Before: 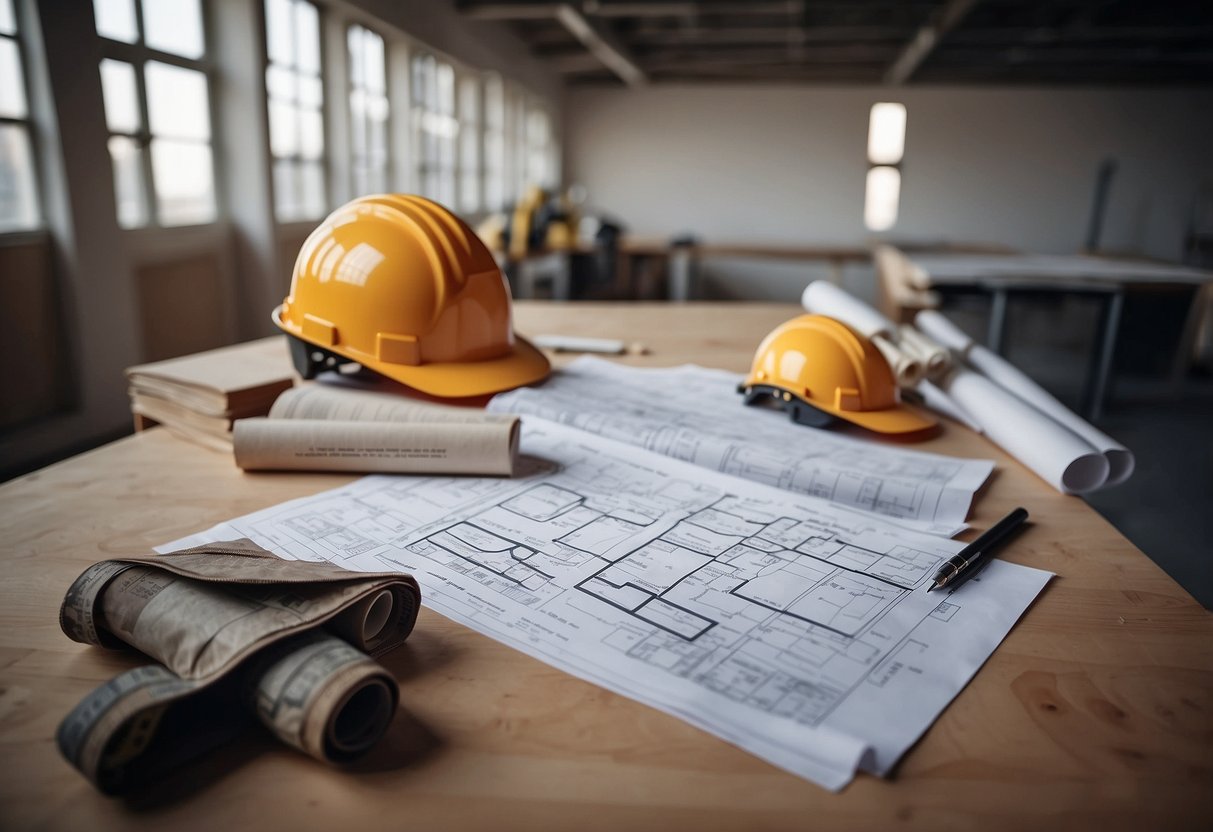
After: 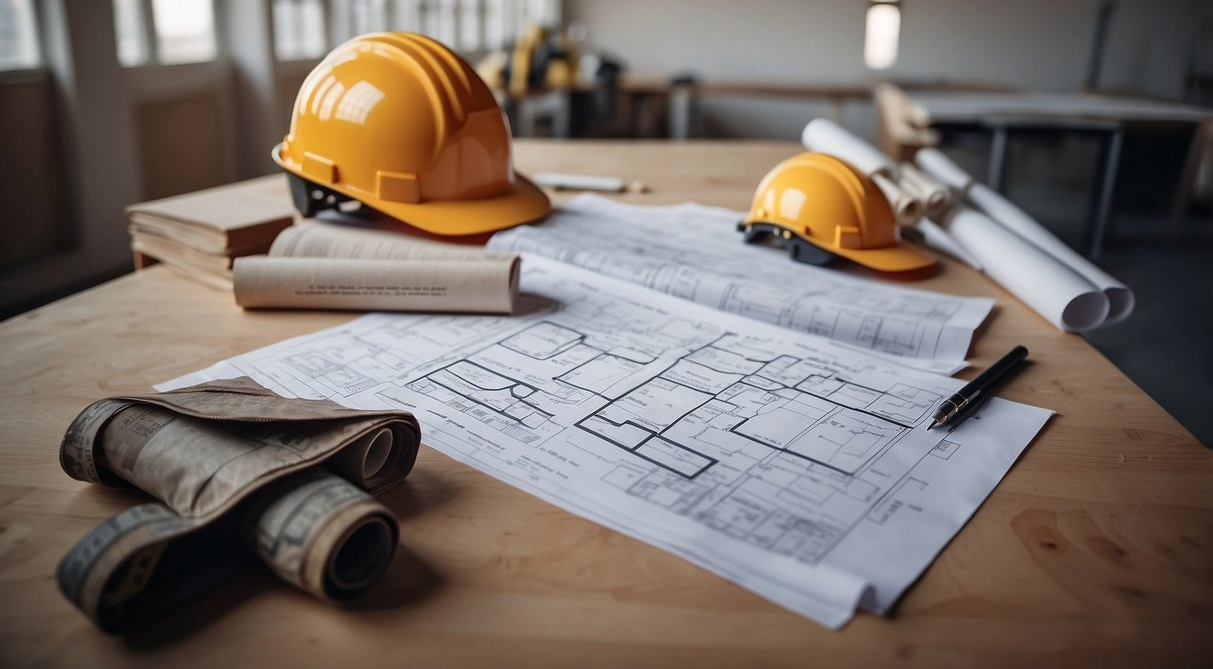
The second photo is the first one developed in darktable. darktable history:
crop and rotate: top 19.502%
